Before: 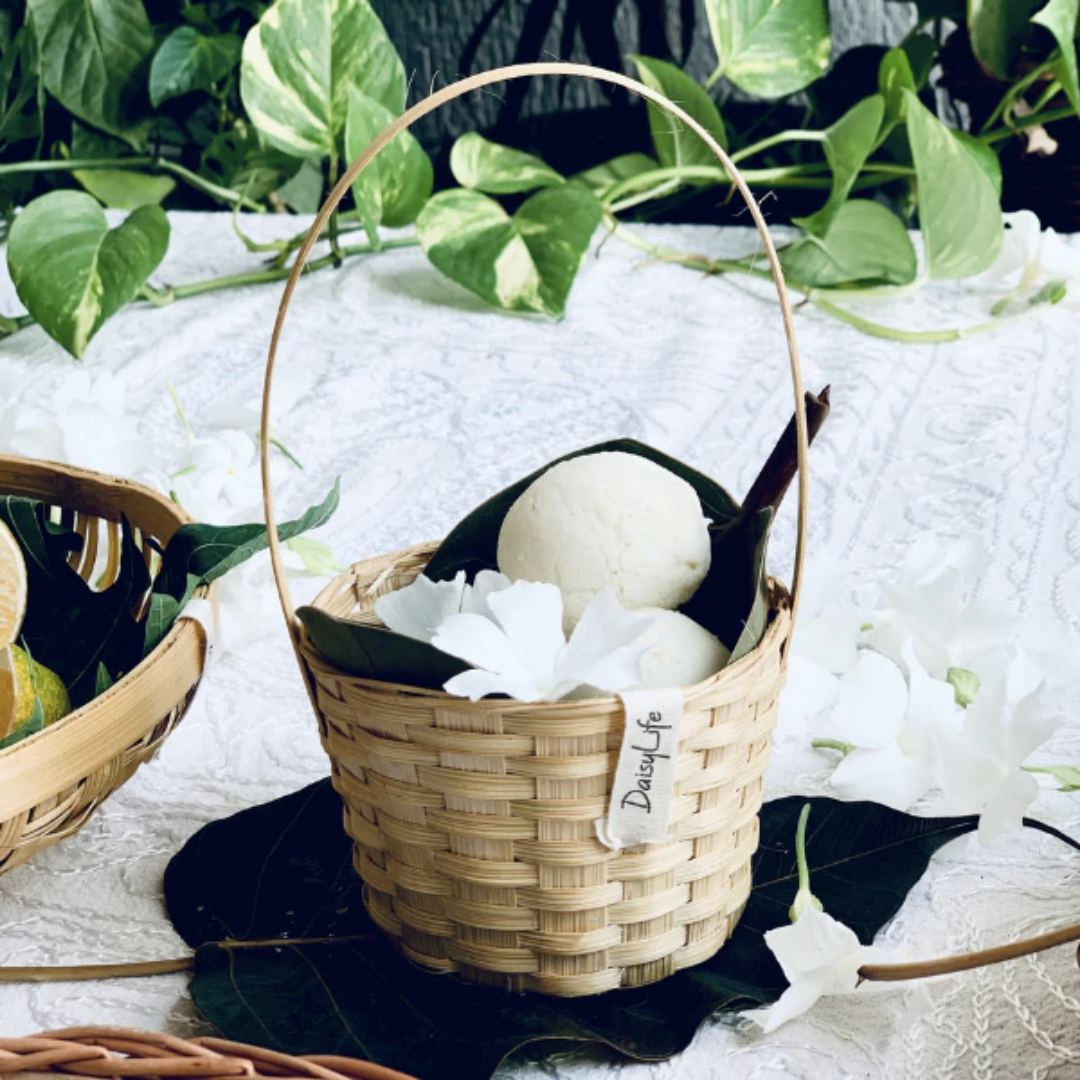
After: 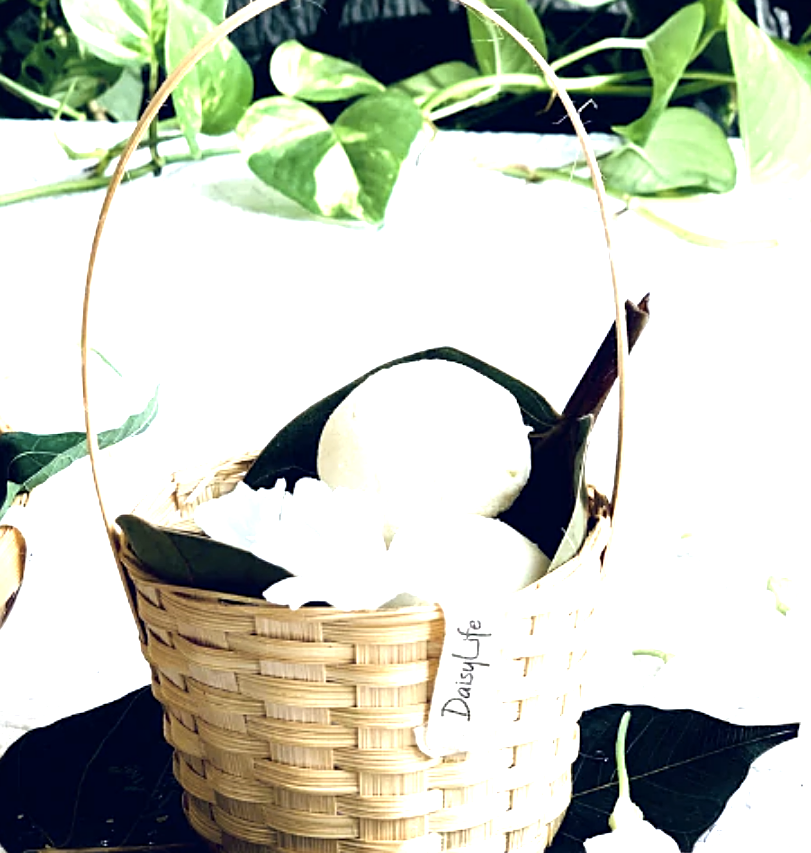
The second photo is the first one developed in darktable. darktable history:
sharpen: on, module defaults
shadows and highlights: radius 335.81, shadows 63.31, highlights 4.71, compress 88.06%, soften with gaussian
crop: left 16.699%, top 8.551%, right 8.124%, bottom 12.435%
tone equalizer: -8 EV -0.711 EV, -7 EV -0.7 EV, -6 EV -0.627 EV, -5 EV -0.391 EV, -3 EV 0.371 EV, -2 EV 0.6 EV, -1 EV 0.701 EV, +0 EV 0.726 EV
contrast equalizer: octaves 7, y [[0.5, 0.488, 0.462, 0.461, 0.491, 0.5], [0.5 ×6], [0.5 ×6], [0 ×6], [0 ×6]], mix 0.311
exposure: black level correction 0.001, exposure 0.499 EV, compensate highlight preservation false
